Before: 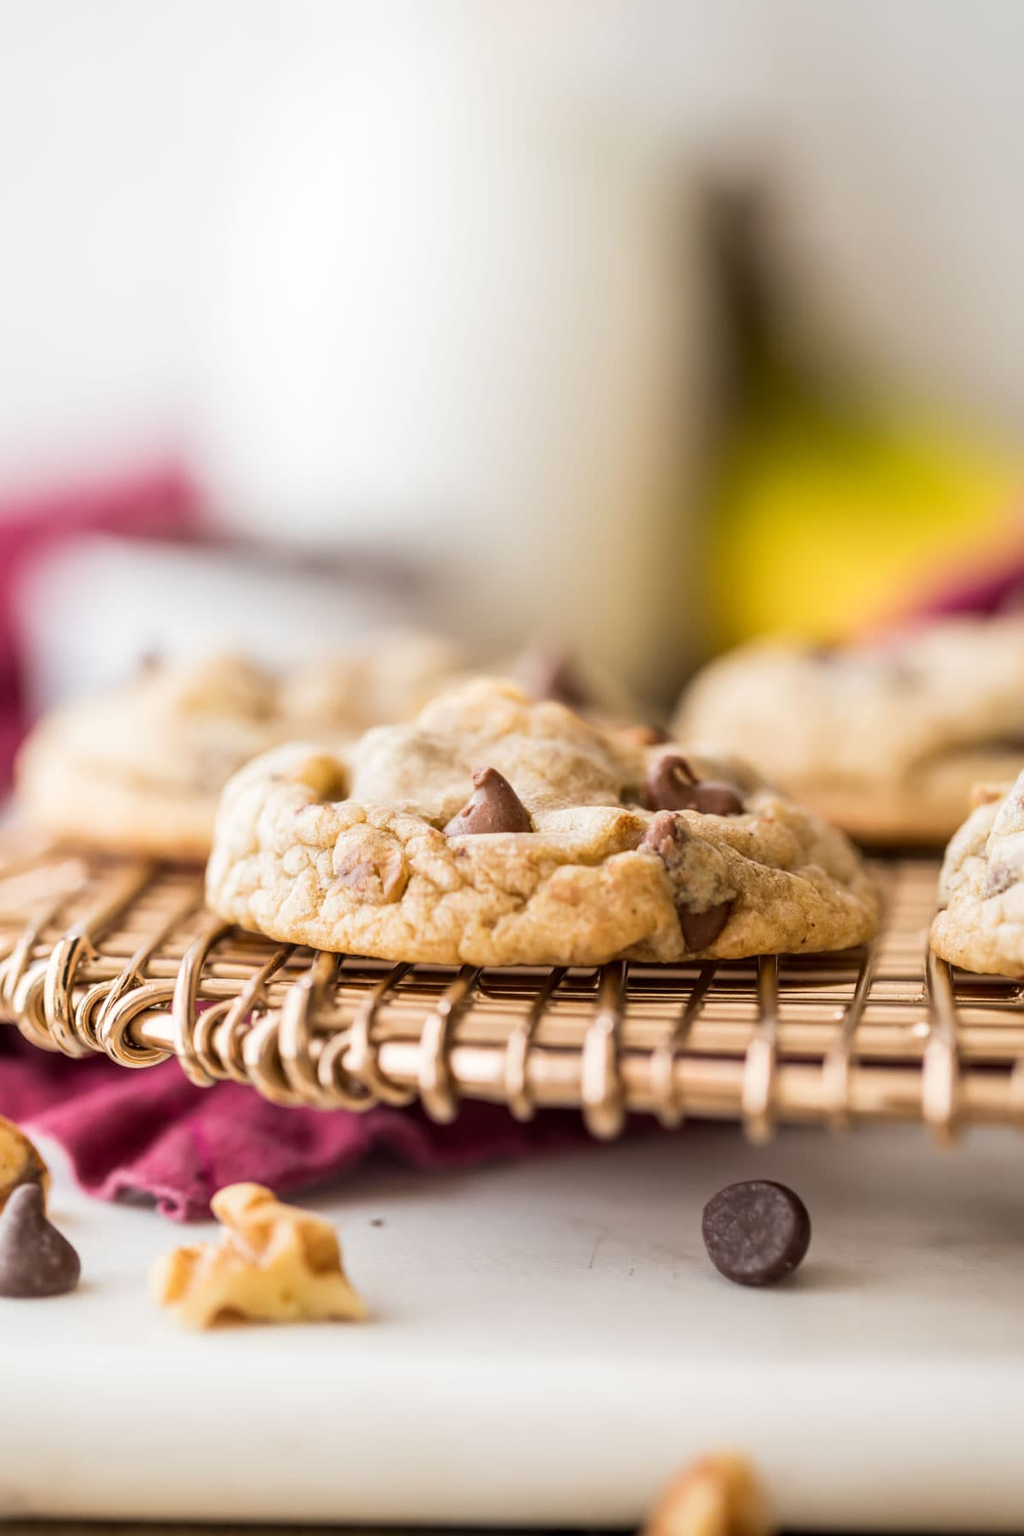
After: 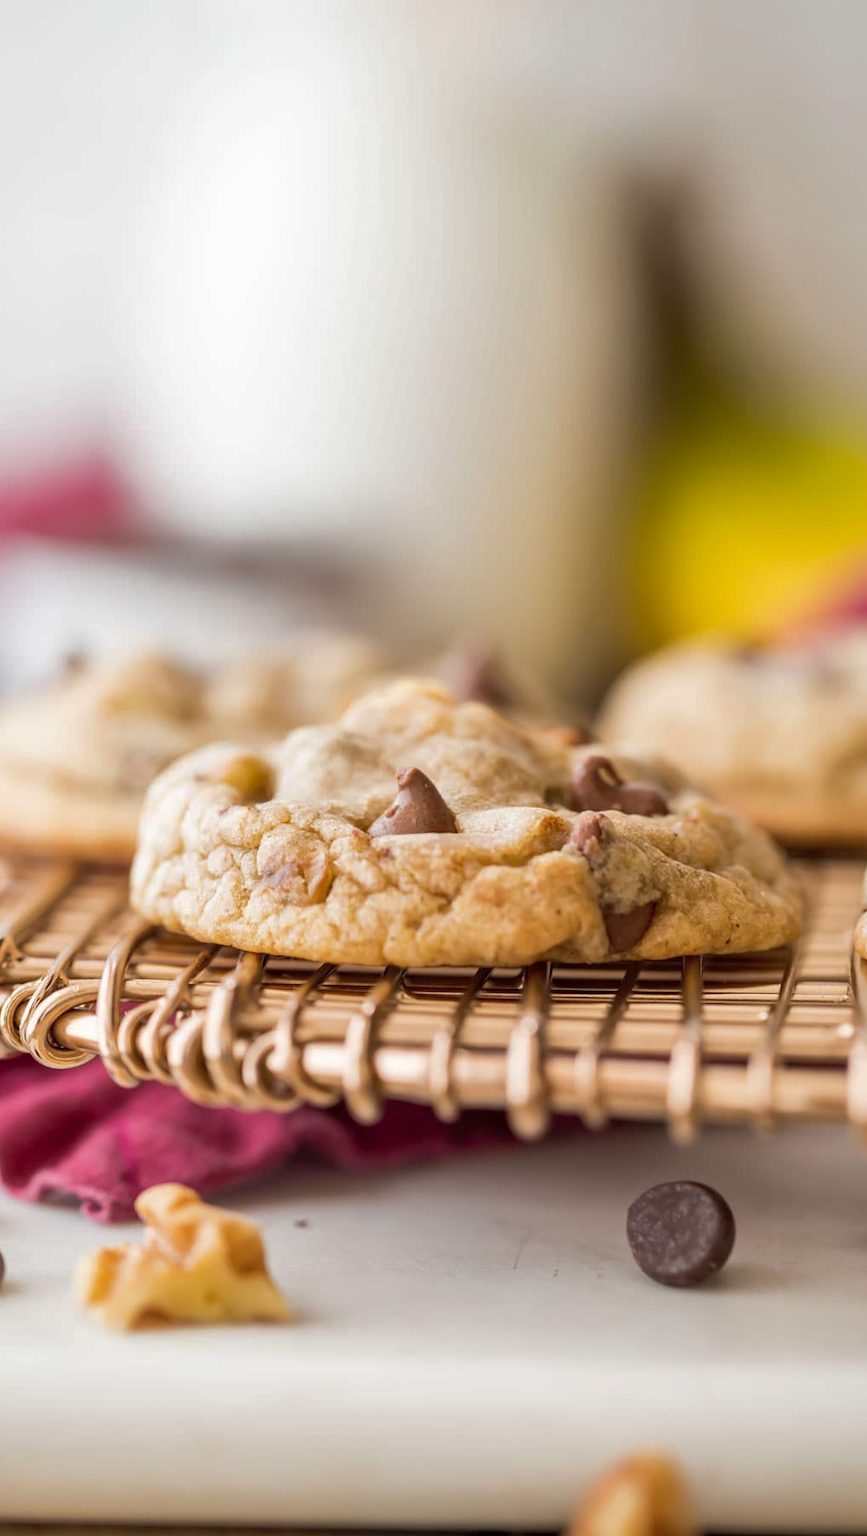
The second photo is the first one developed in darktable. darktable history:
shadows and highlights: on, module defaults
crop: left 7.469%, right 7.86%
